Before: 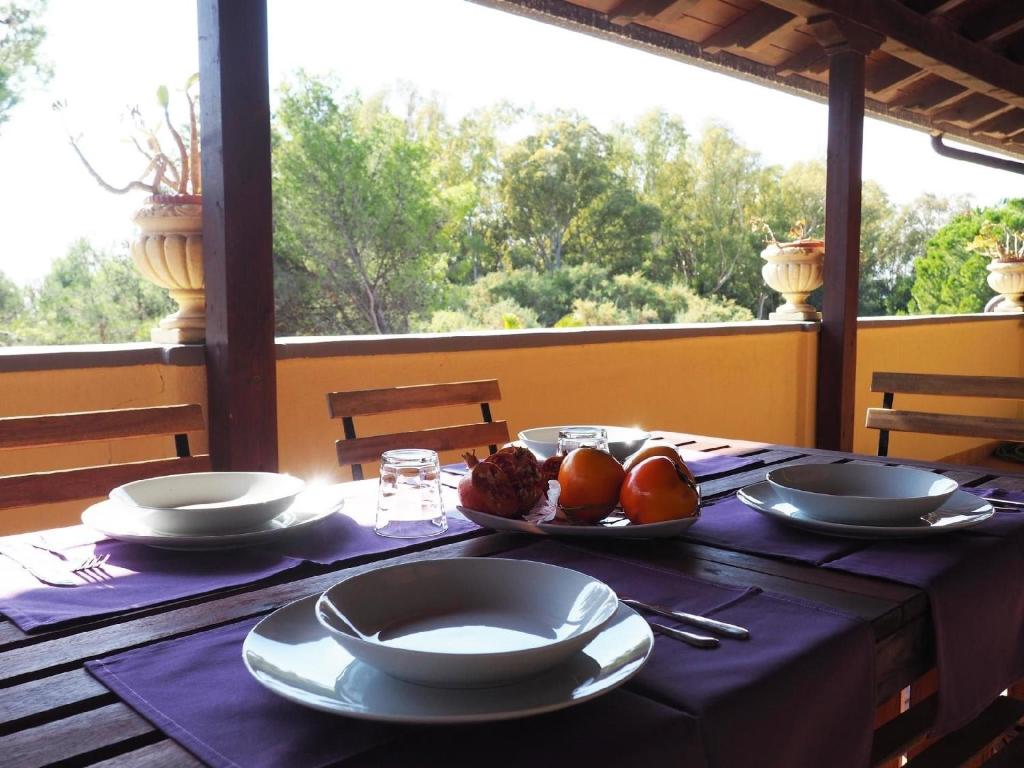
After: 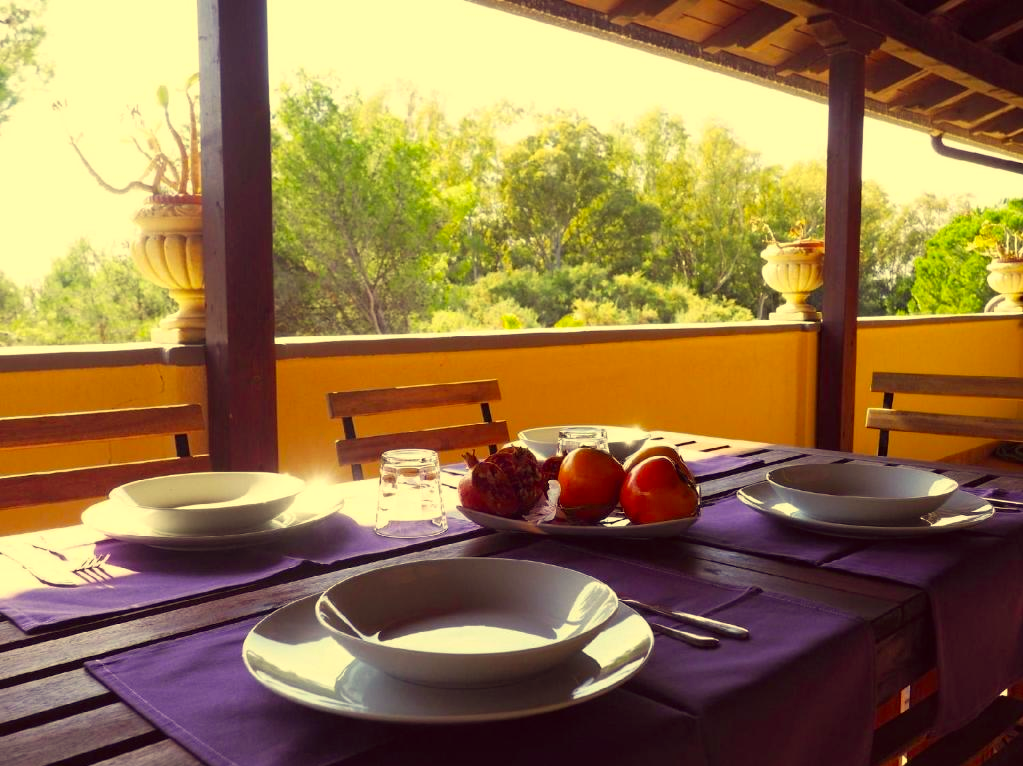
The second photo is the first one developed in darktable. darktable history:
crop: top 0.05%, bottom 0.098%
color correction: highlights a* -0.482, highlights b* 40, shadows a* 9.8, shadows b* -0.161
contrast brightness saturation: saturation 0.13
